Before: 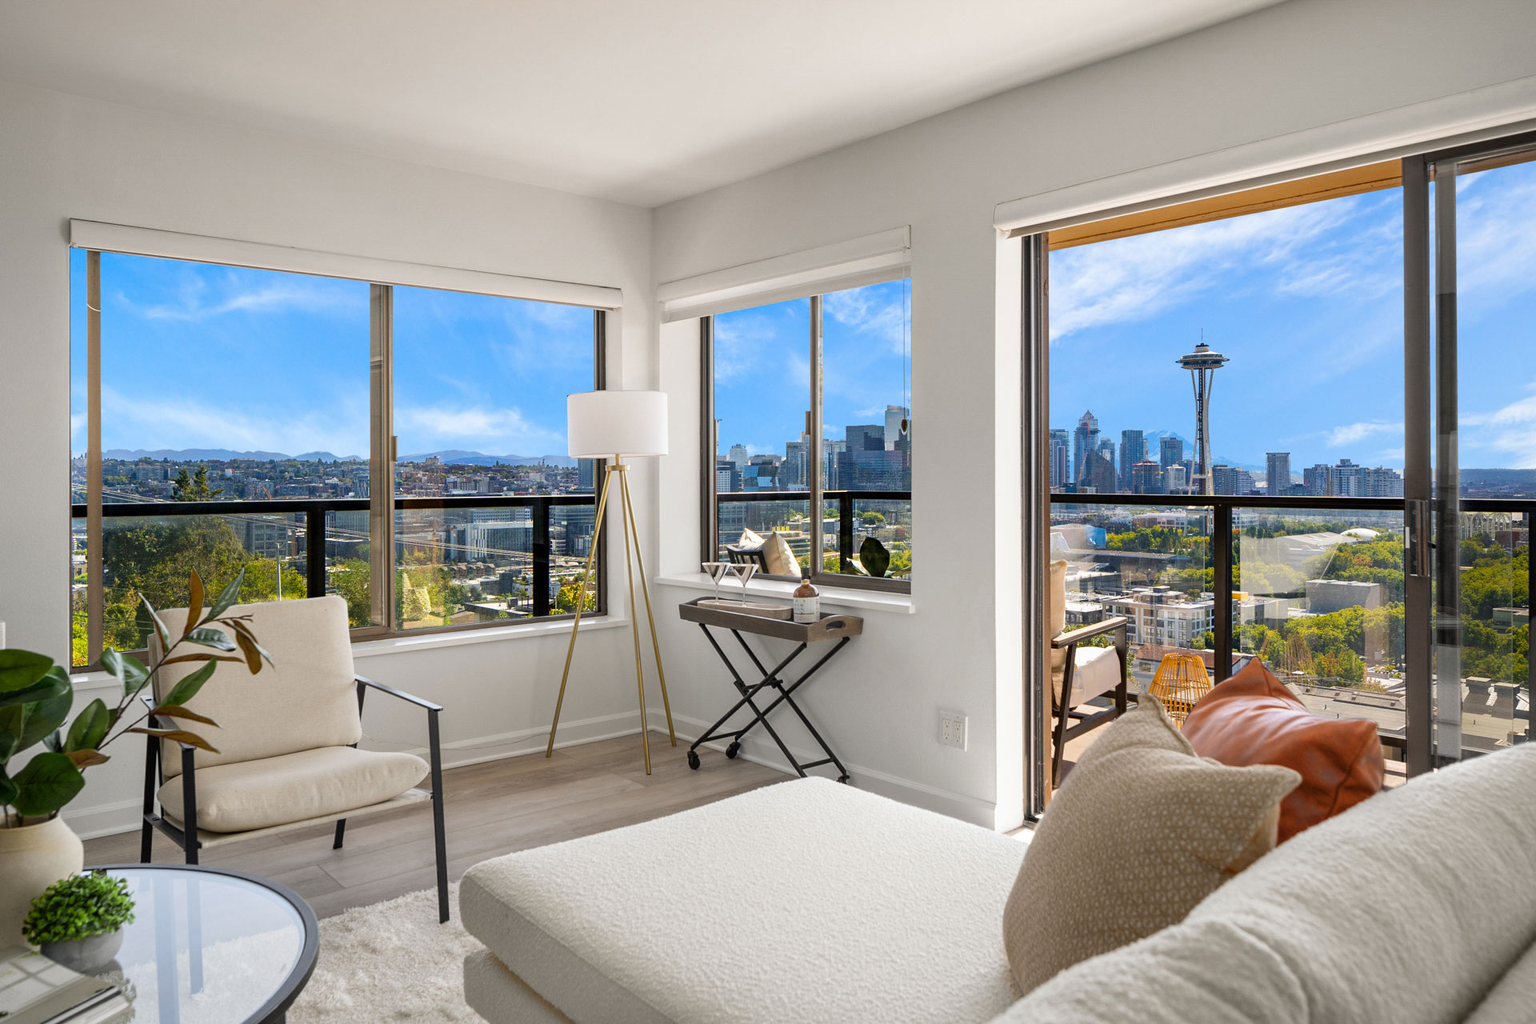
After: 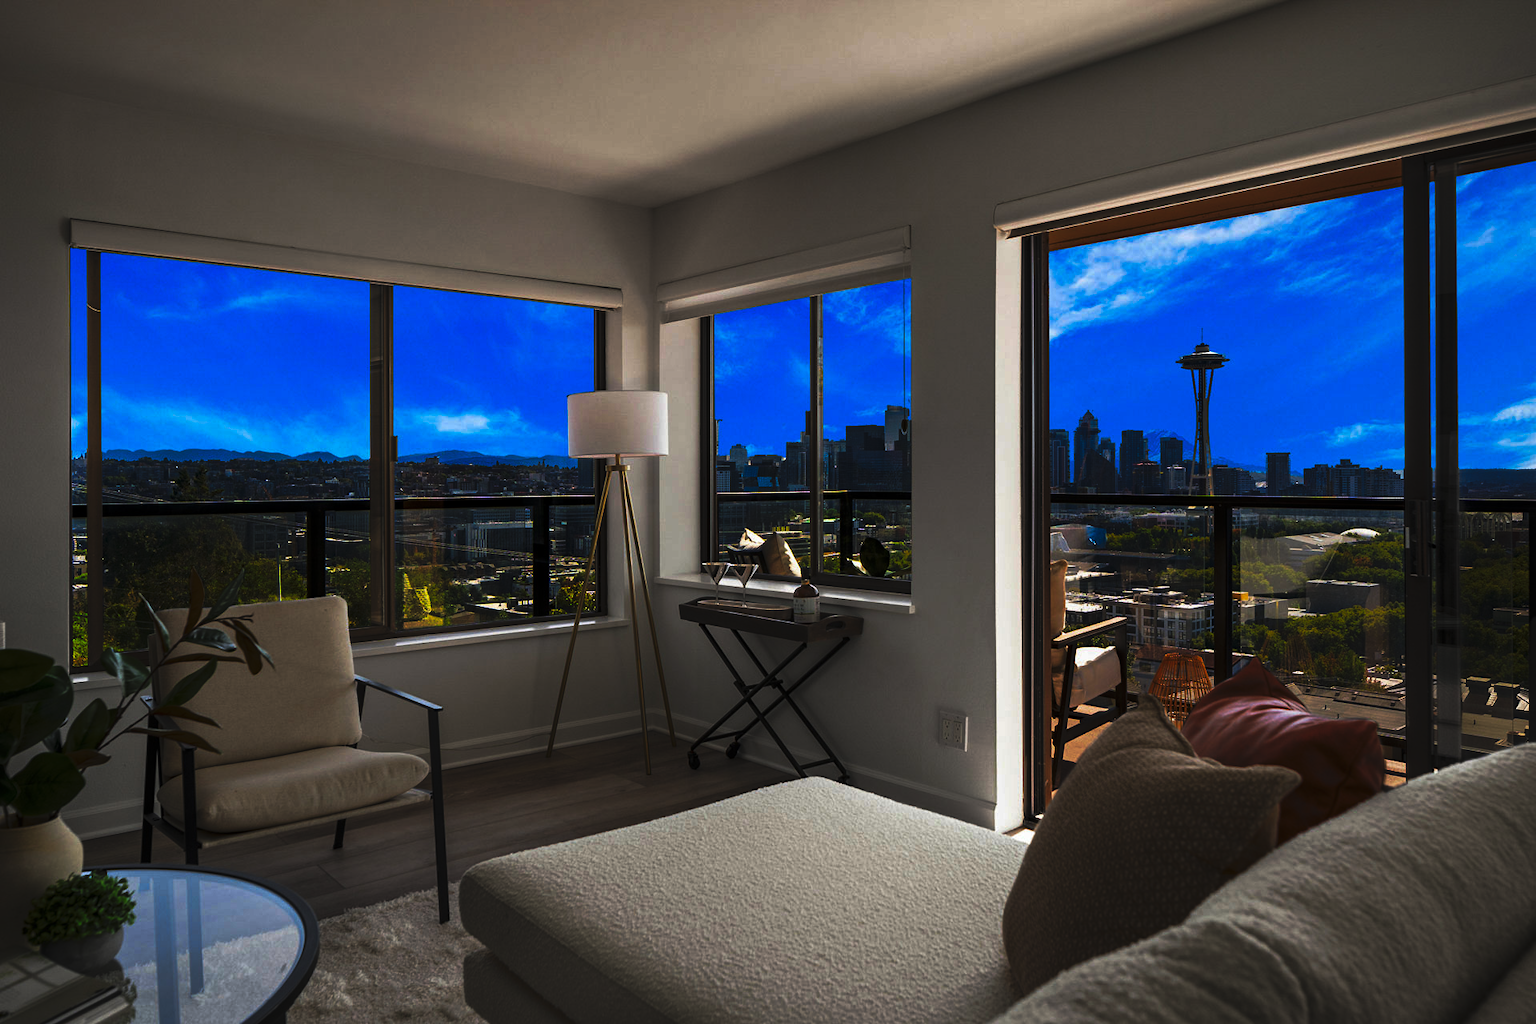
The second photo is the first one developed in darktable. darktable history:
tone curve: curves: ch0 [(0, 0) (0.765, 0.349) (1, 1)], preserve colors none
